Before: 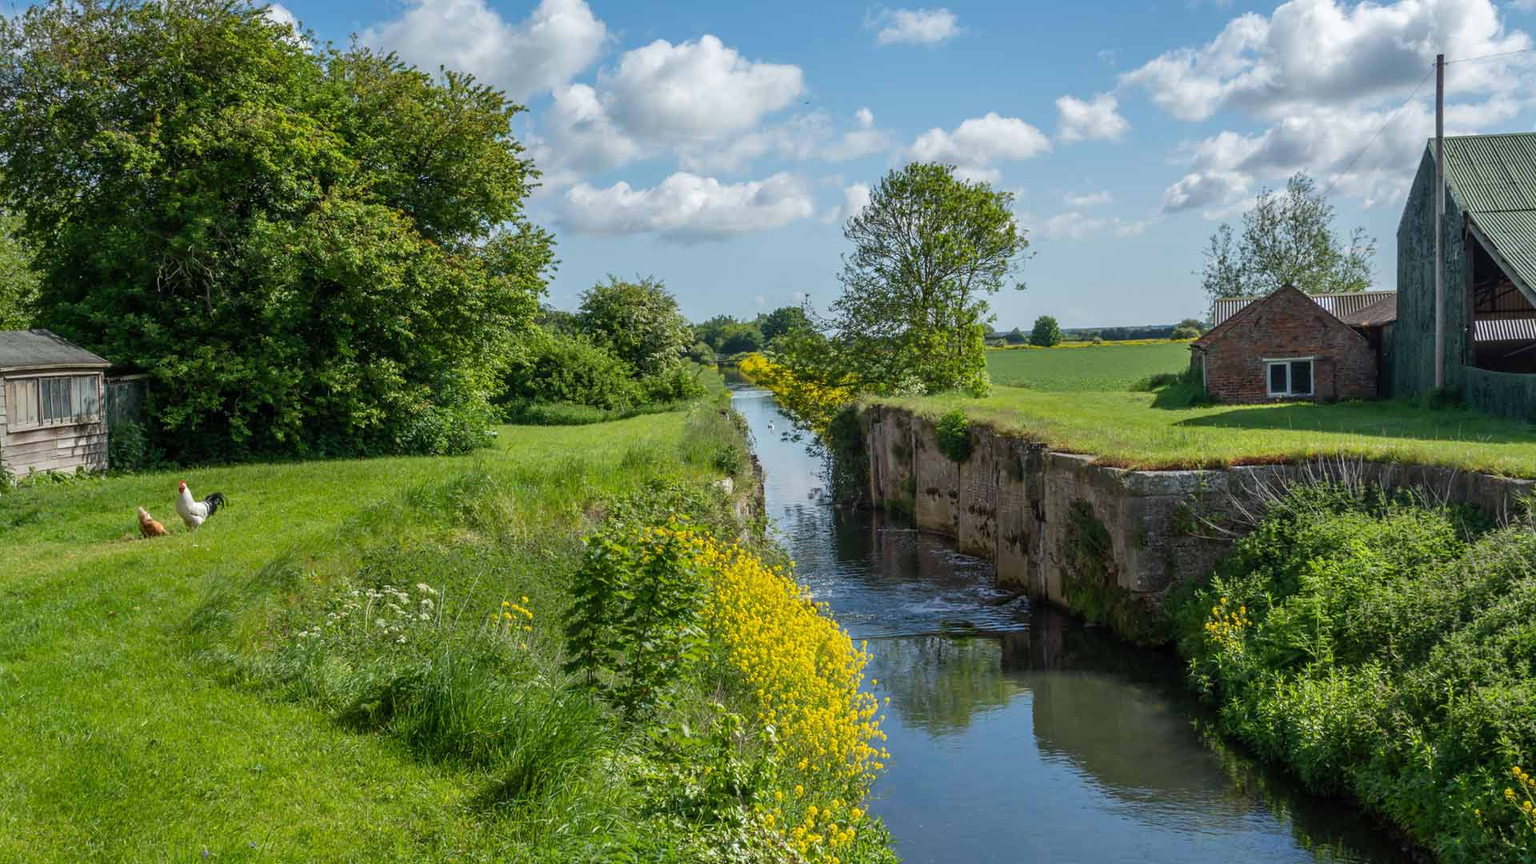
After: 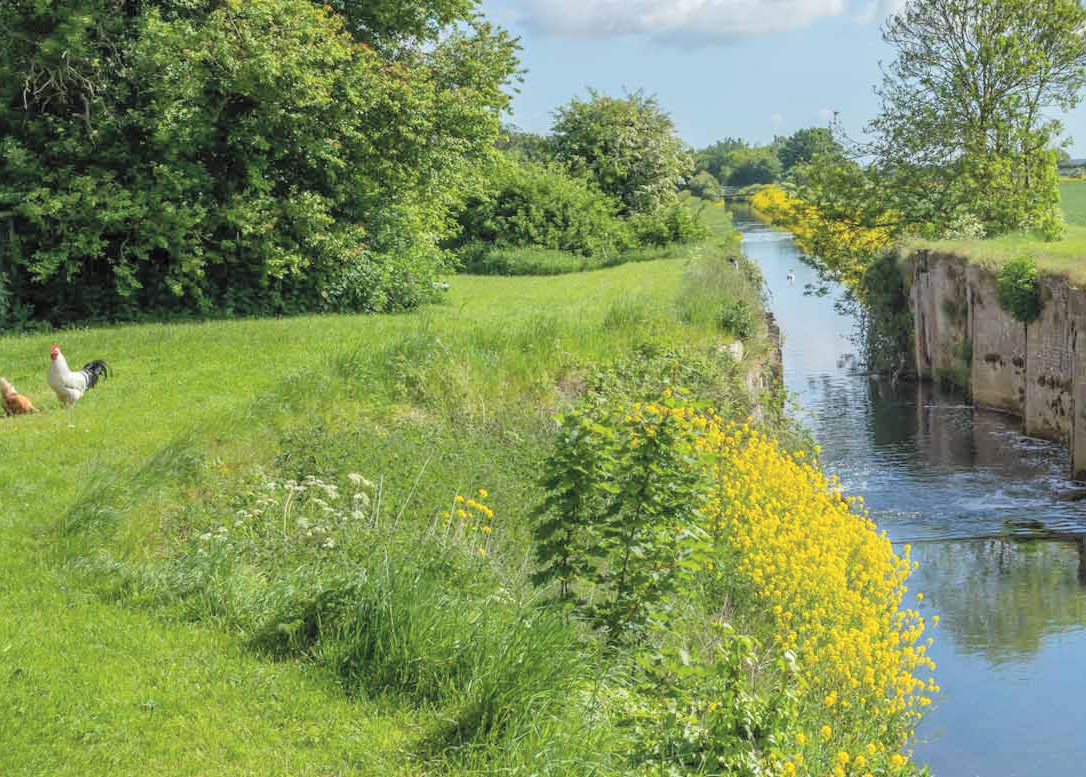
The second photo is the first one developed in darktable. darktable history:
contrast brightness saturation: brightness 0.282
tone equalizer: edges refinement/feathering 500, mask exposure compensation -1.57 EV, preserve details no
crop: left 9.027%, top 23.758%, right 34.384%, bottom 4.217%
